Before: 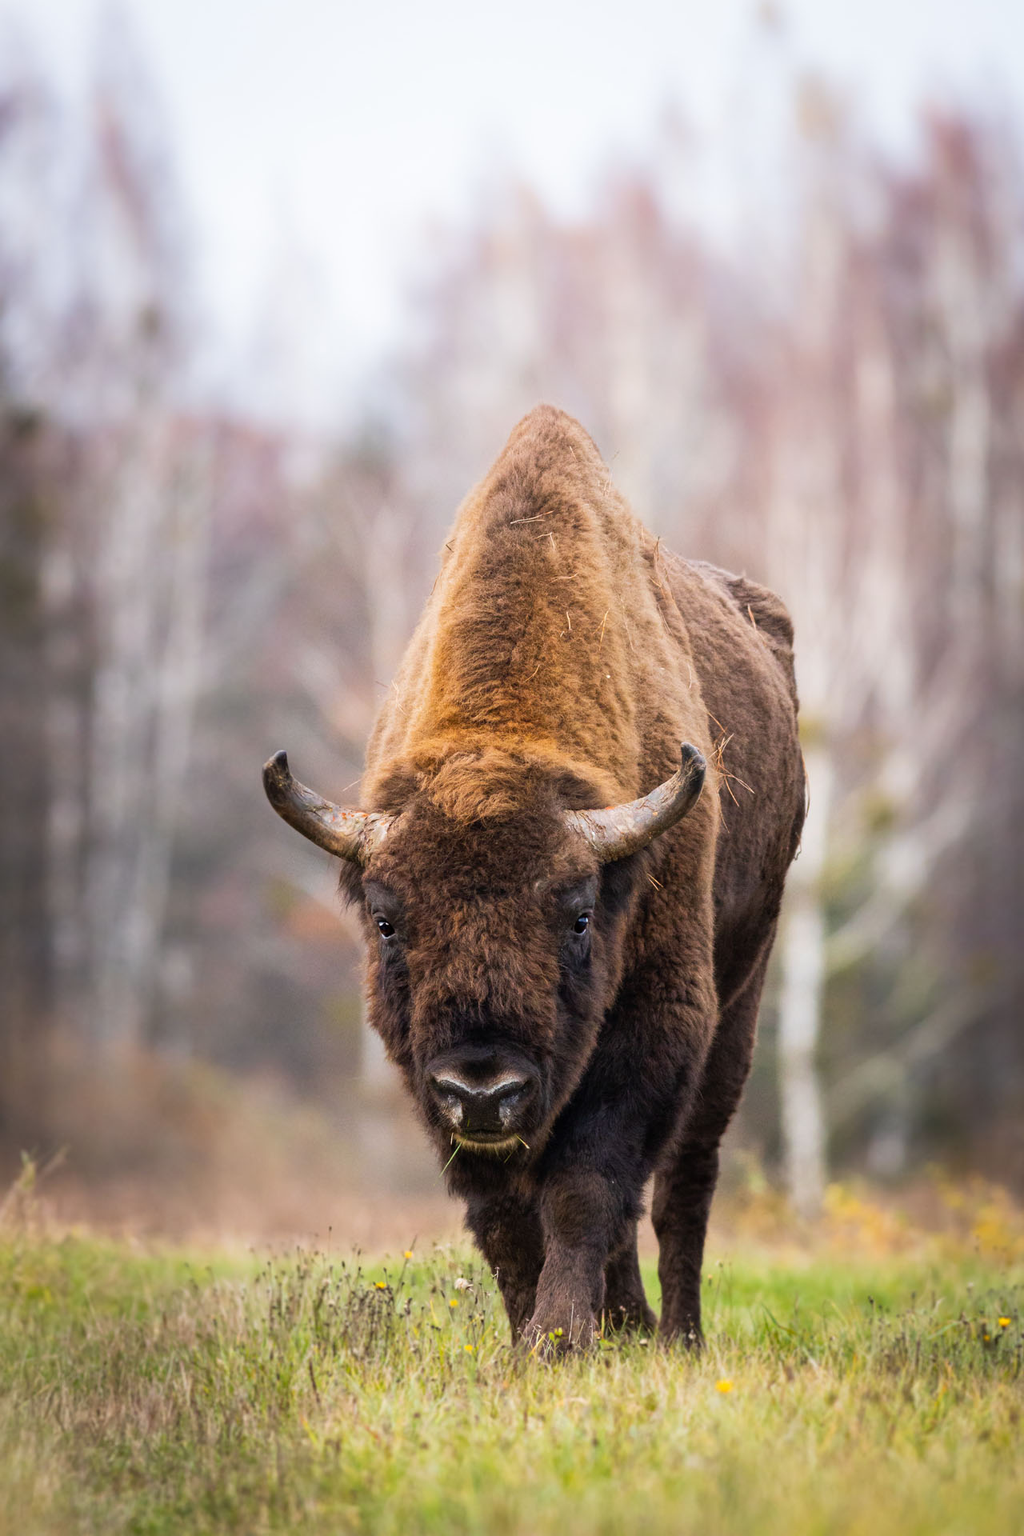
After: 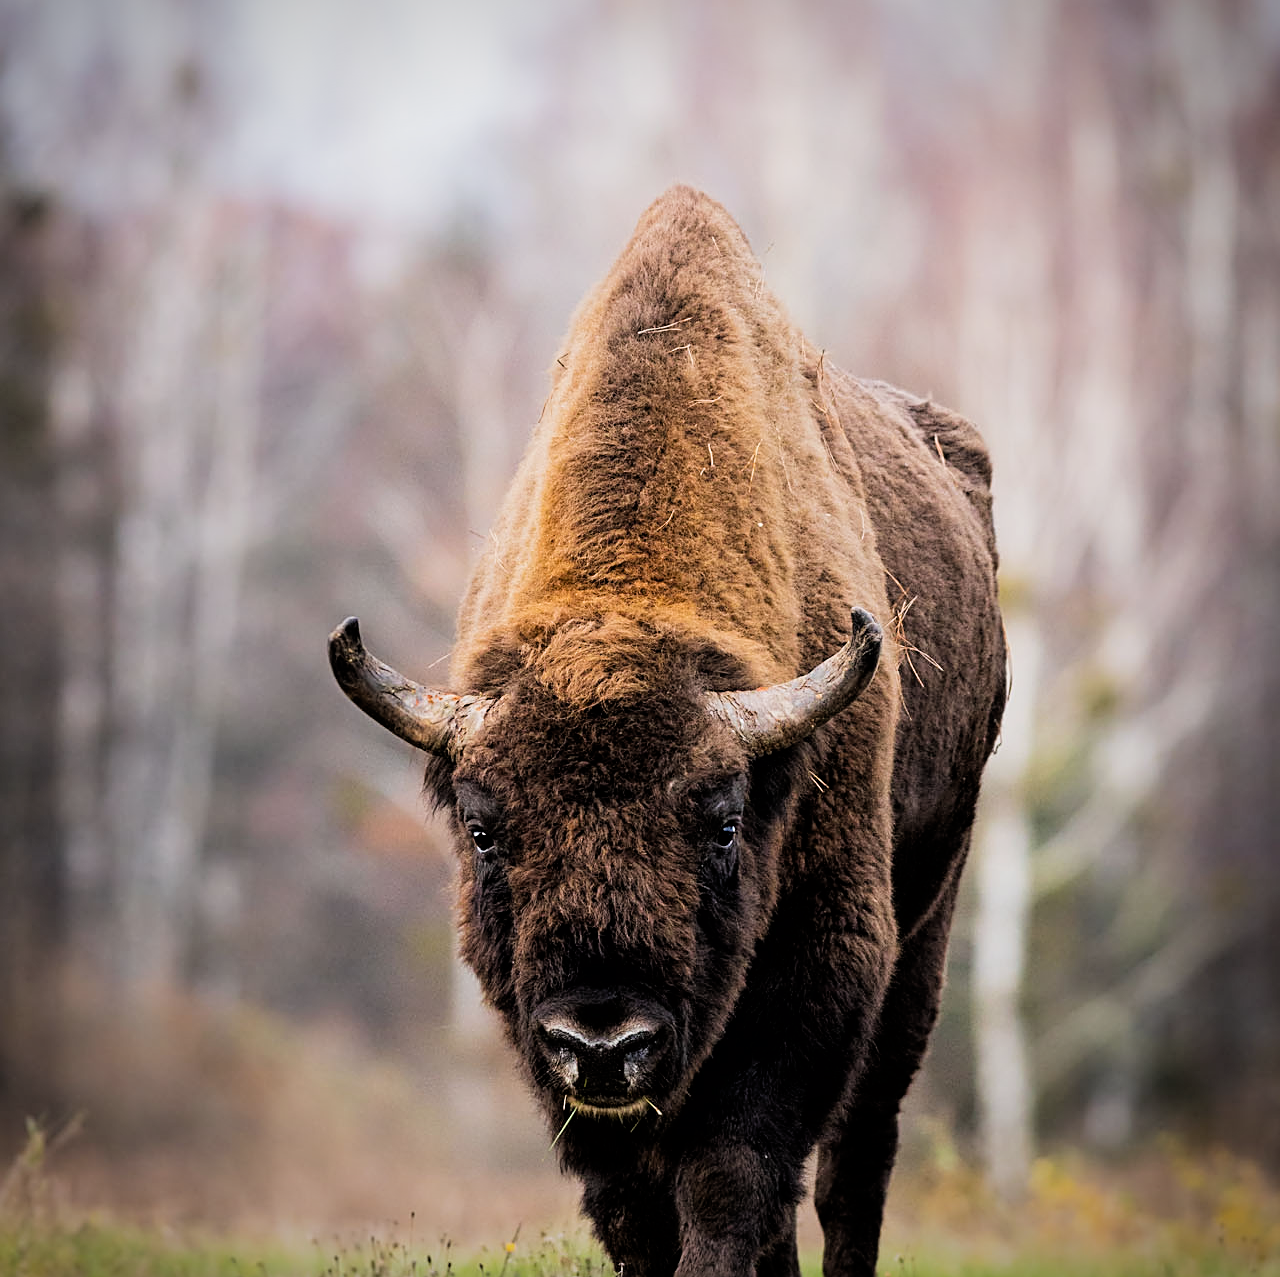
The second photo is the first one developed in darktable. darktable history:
vignetting: fall-off start 97.23%, saturation -0.024, center (-0.033, -0.042), width/height ratio 1.179, unbound false
crop: top 16.727%, bottom 16.727%
sharpen: amount 0.75
filmic rgb: black relative exposure -5 EV, white relative exposure 3.2 EV, hardness 3.42, contrast 1.2, highlights saturation mix -30%
